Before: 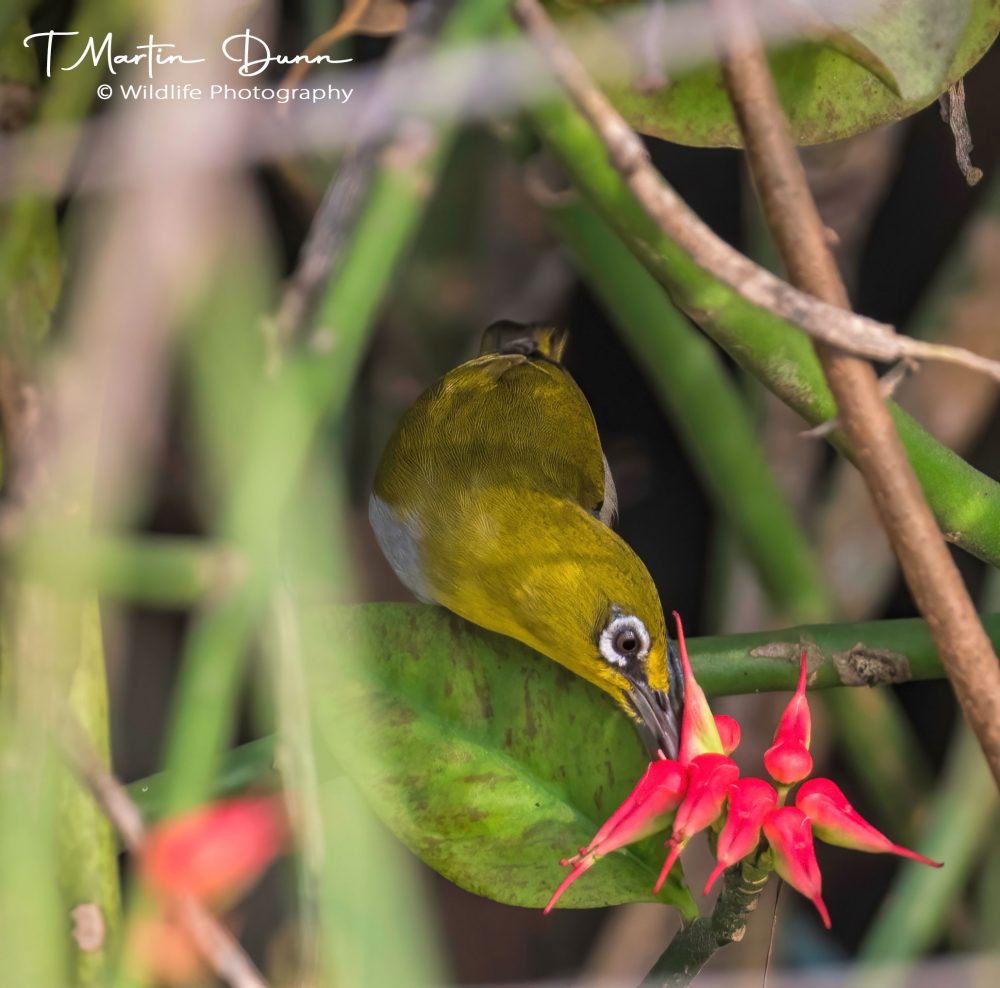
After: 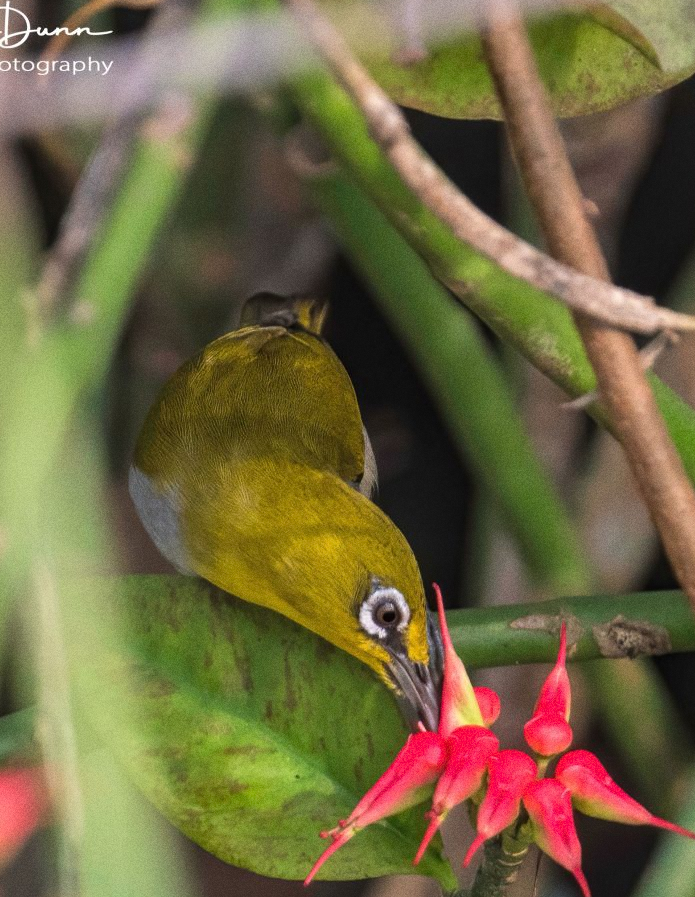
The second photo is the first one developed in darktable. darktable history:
grain: on, module defaults
crop and rotate: left 24.034%, top 2.838%, right 6.406%, bottom 6.299%
